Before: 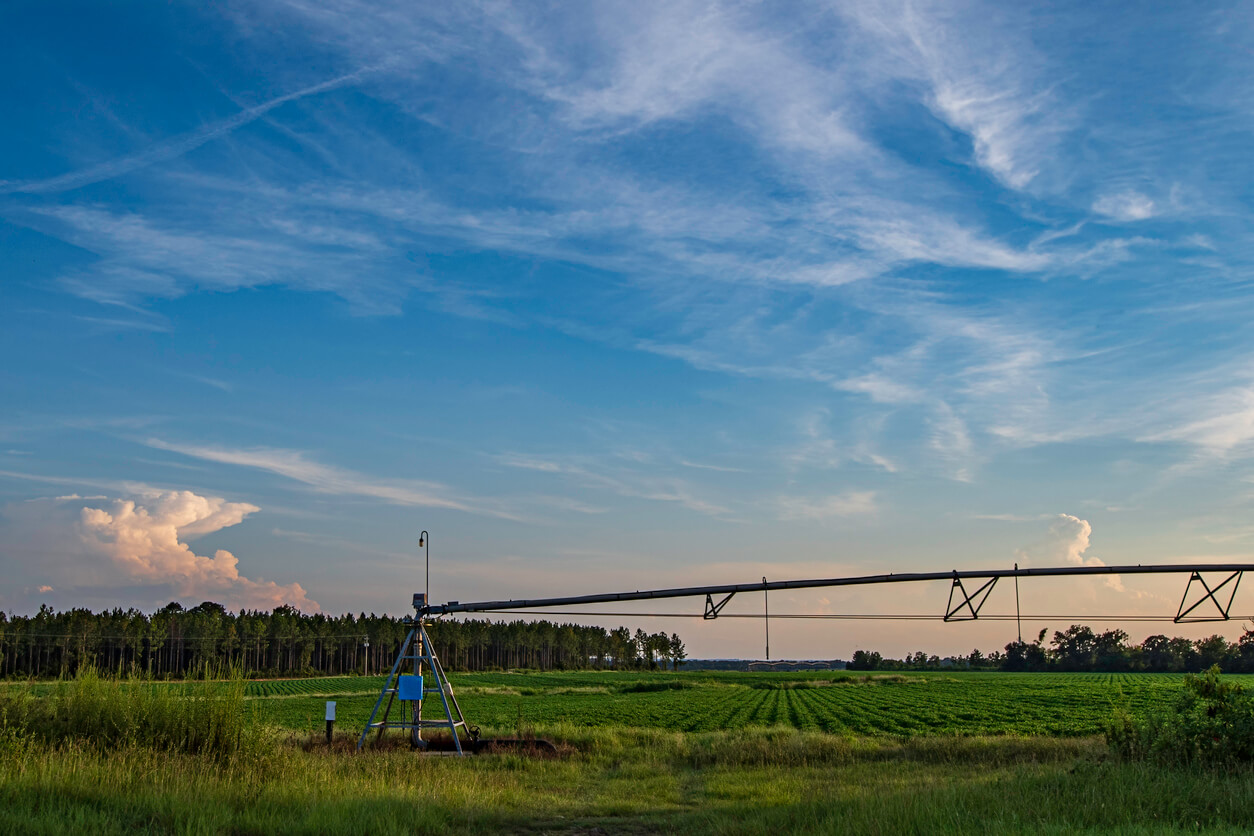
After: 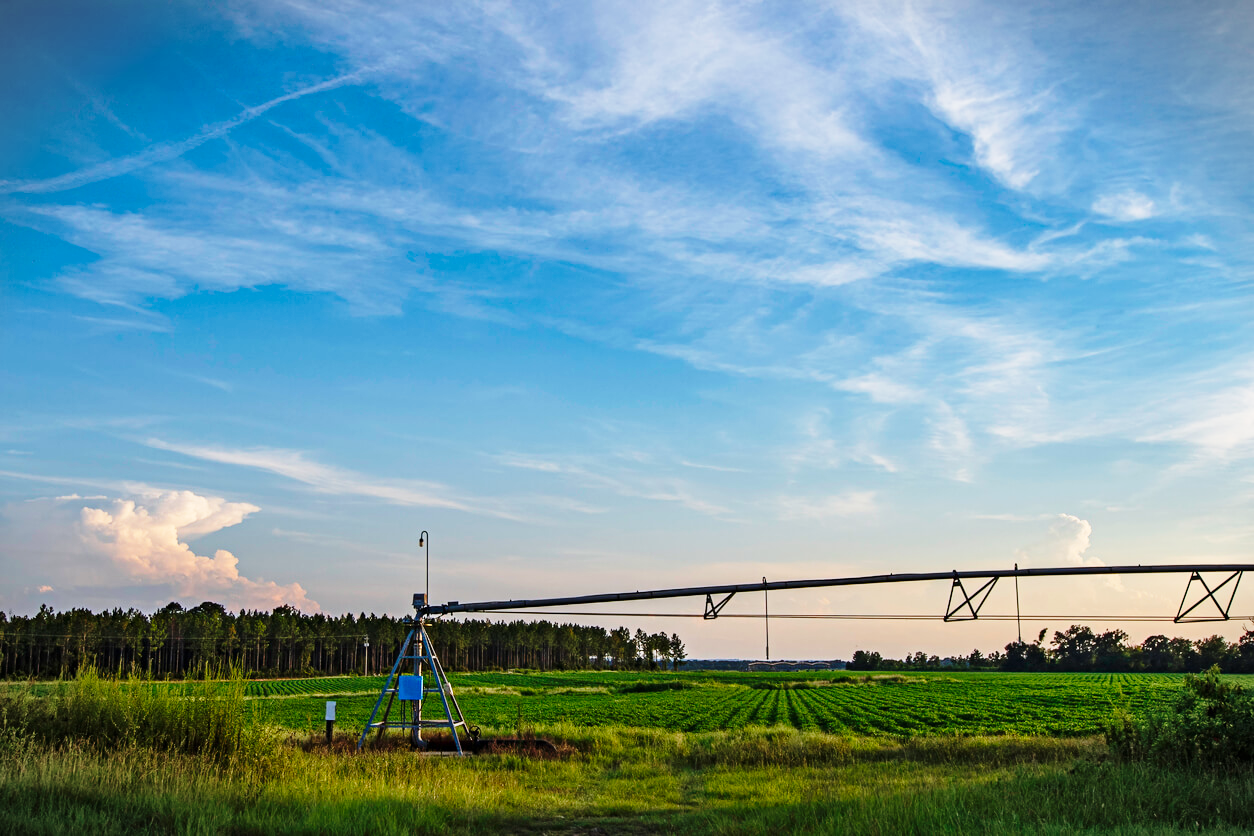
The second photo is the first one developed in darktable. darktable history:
base curve: curves: ch0 [(0, 0) (0.028, 0.03) (0.121, 0.232) (0.46, 0.748) (0.859, 0.968) (1, 1)], preserve colors none
vignetting: fall-off start 100.13%, width/height ratio 1.323
